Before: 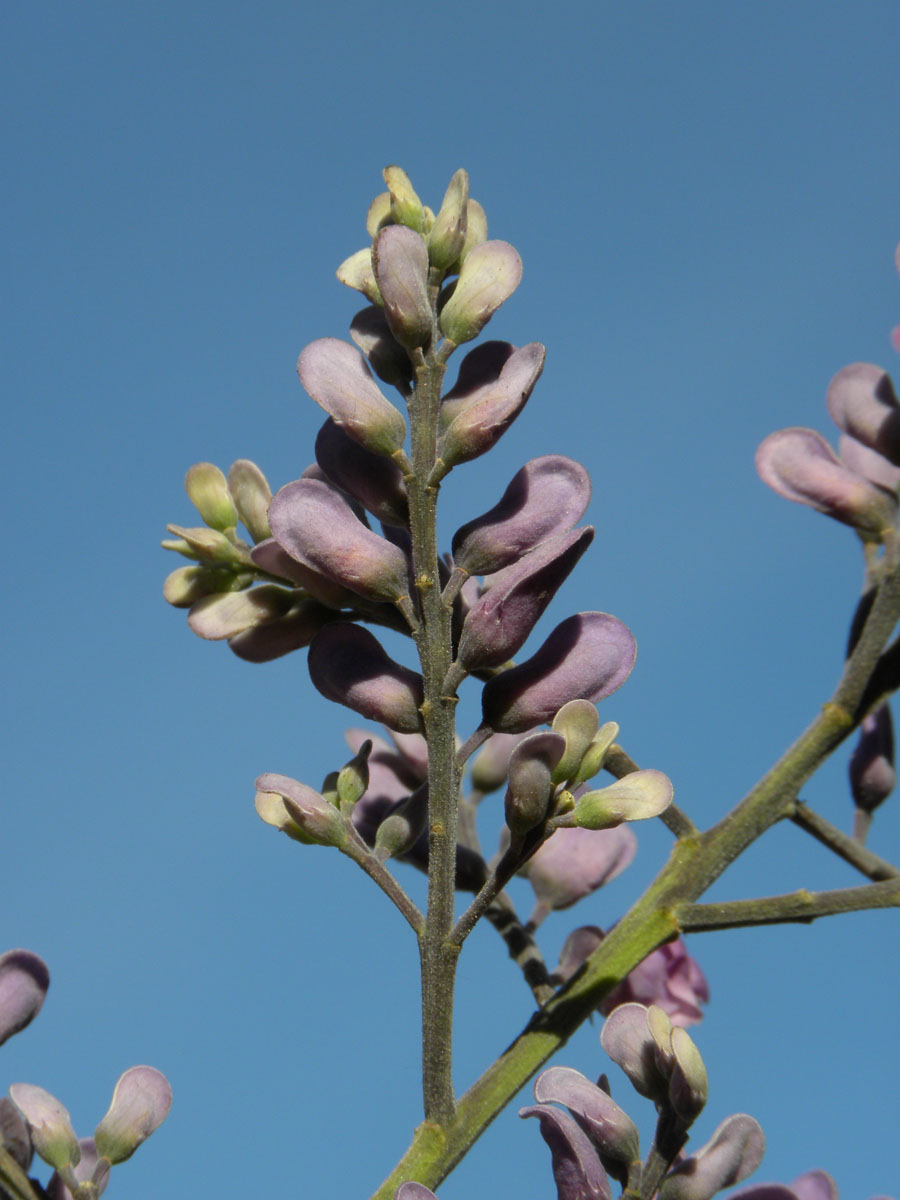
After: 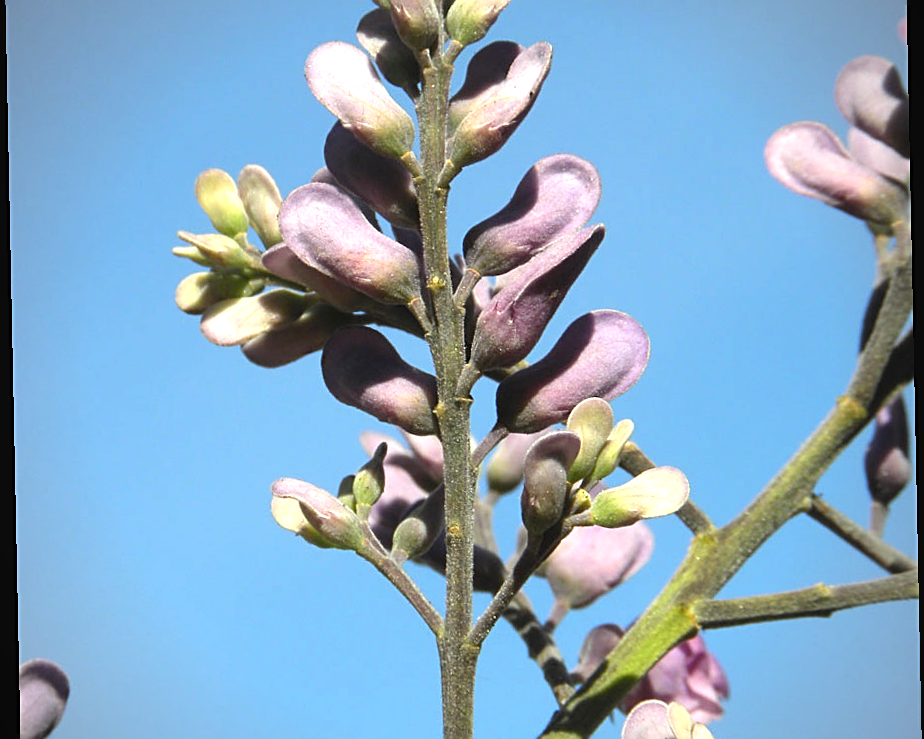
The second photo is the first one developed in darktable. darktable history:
sharpen: on, module defaults
exposure: black level correction -0.002, exposure 1.115 EV, compensate highlight preservation false
vignetting: fall-off radius 60.92%
rotate and perspective: rotation -1.17°, automatic cropping off
crop and rotate: top 25.357%, bottom 13.942%
color balance rgb: global vibrance 6.81%, saturation formula JzAzBz (2021)
